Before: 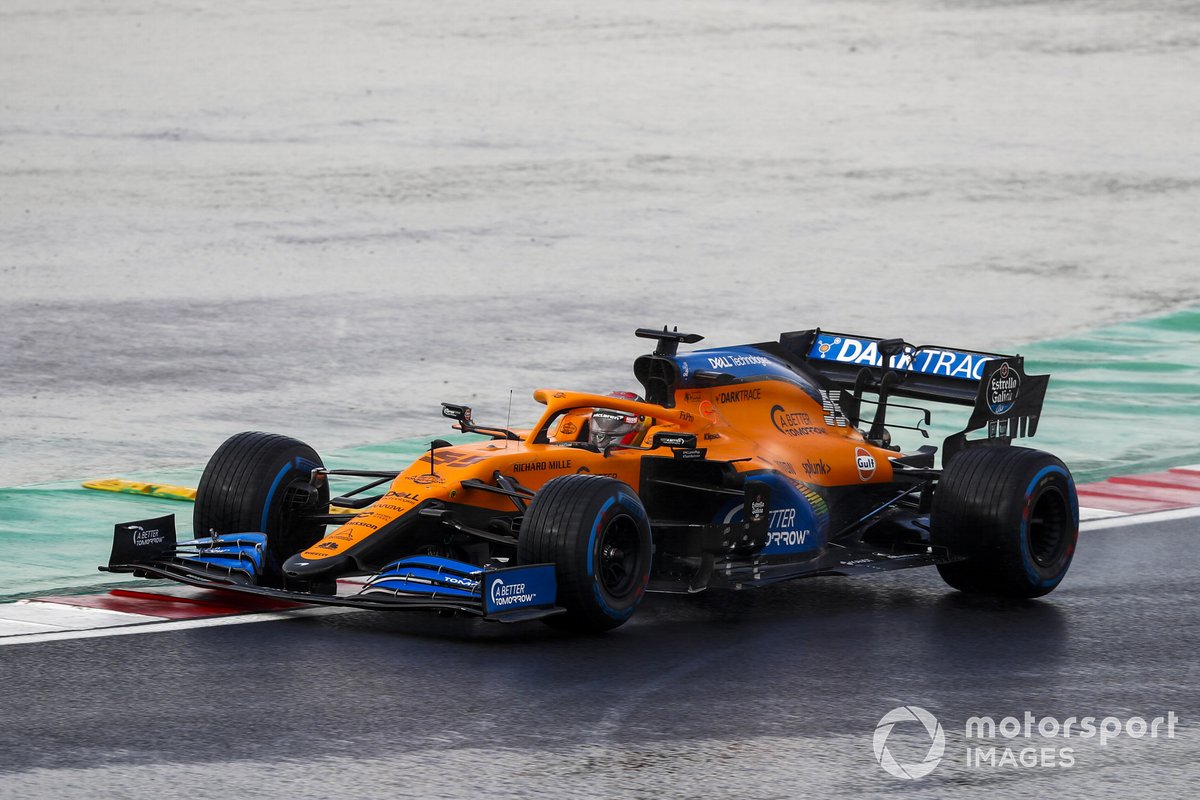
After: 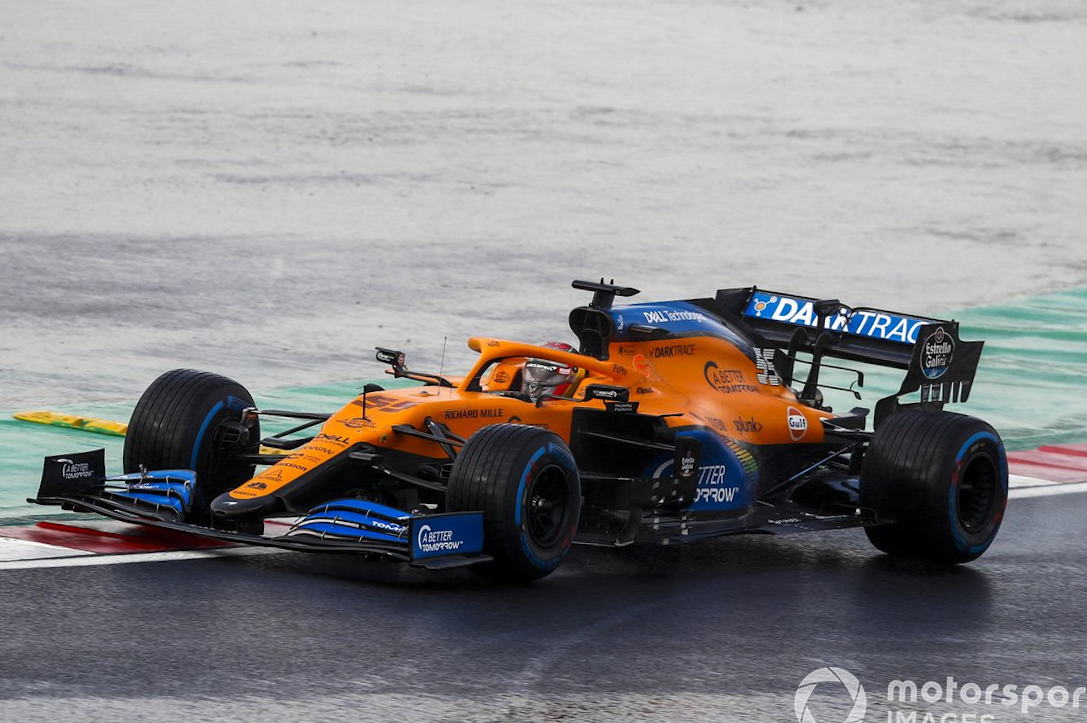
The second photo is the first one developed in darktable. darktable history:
crop and rotate: angle -2.08°, left 3.135%, top 4.012%, right 1.364%, bottom 0.7%
